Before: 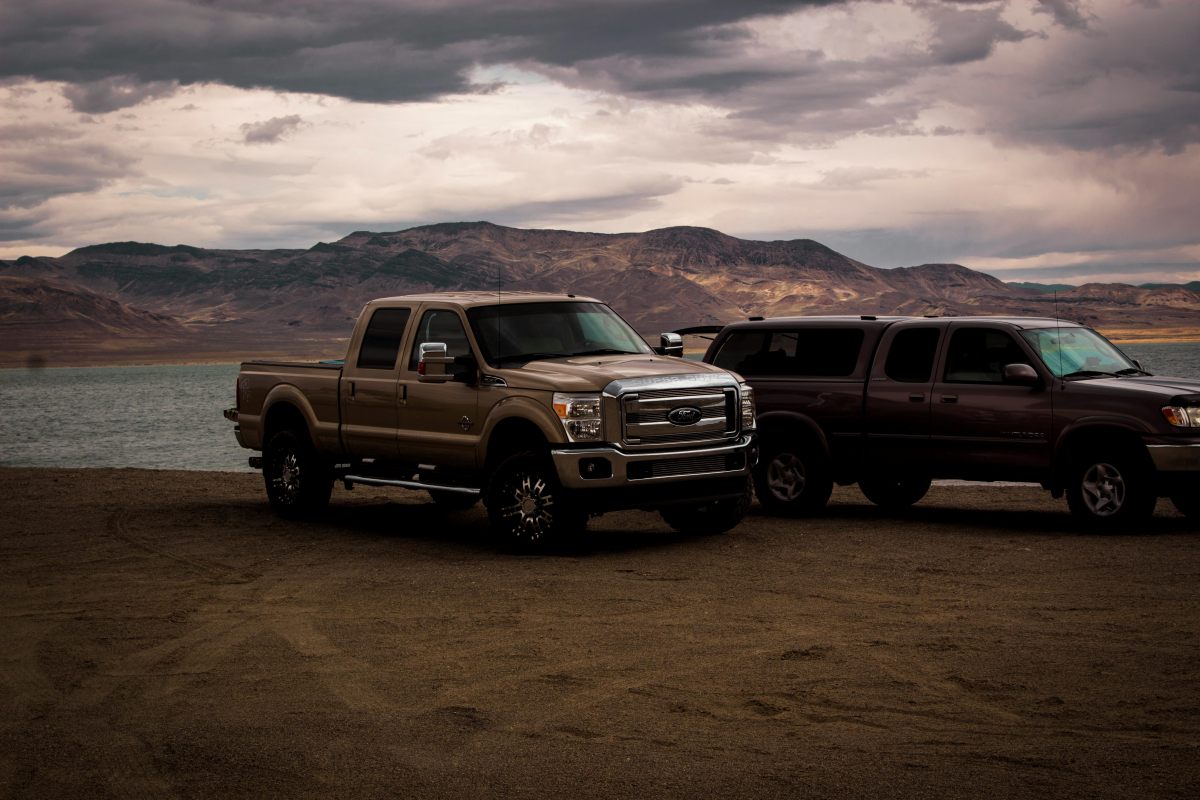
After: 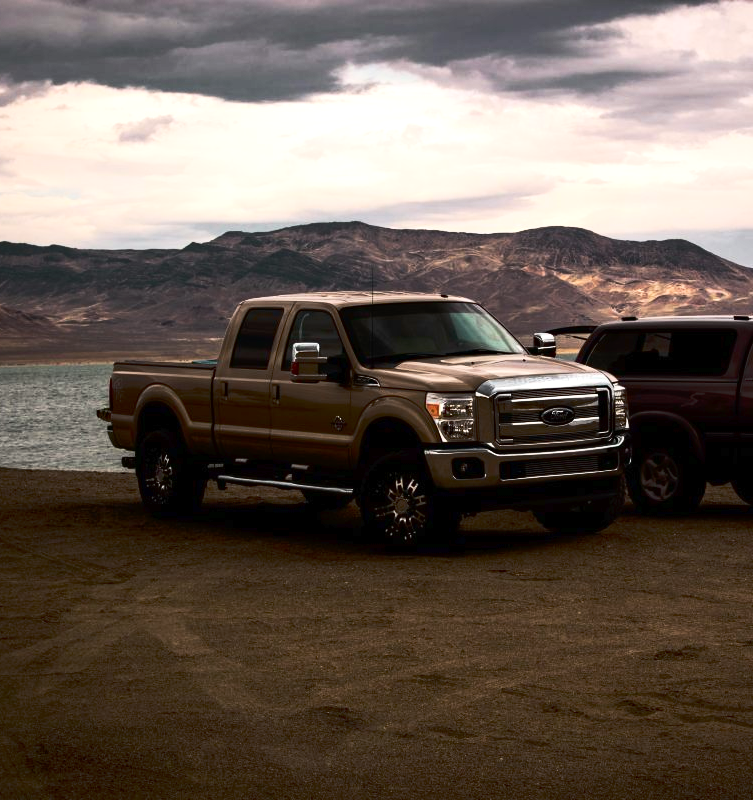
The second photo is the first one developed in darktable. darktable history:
crop: left 10.644%, right 26.528%
tone curve: curves: ch0 [(0, 0) (0.003, 0.013) (0.011, 0.02) (0.025, 0.037) (0.044, 0.068) (0.069, 0.108) (0.1, 0.138) (0.136, 0.168) (0.177, 0.203) (0.224, 0.241) (0.277, 0.281) (0.335, 0.328) (0.399, 0.382) (0.468, 0.448) (0.543, 0.519) (0.623, 0.603) (0.709, 0.705) (0.801, 0.808) (0.898, 0.903) (1, 1)], preserve colors none
contrast brightness saturation: contrast 0.28
exposure: exposure 0.556 EV, compensate highlight preservation false
